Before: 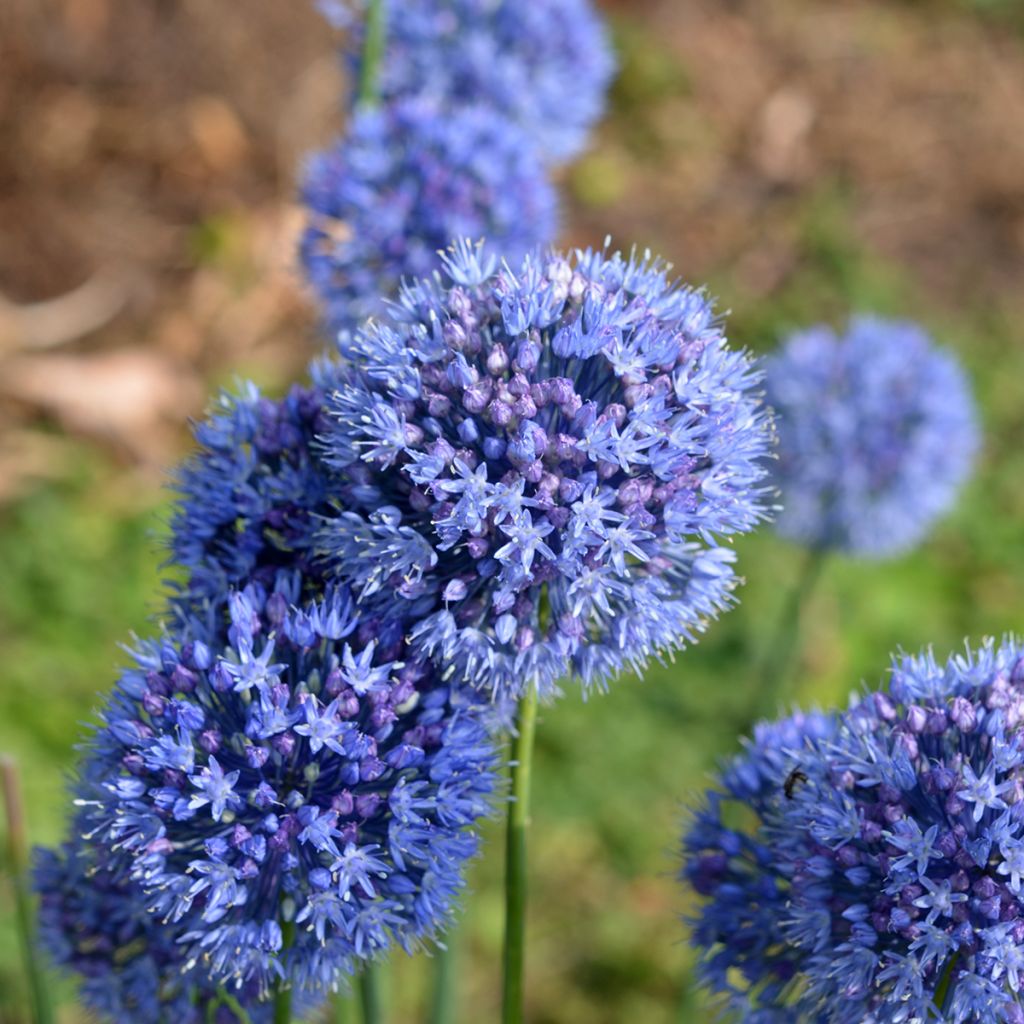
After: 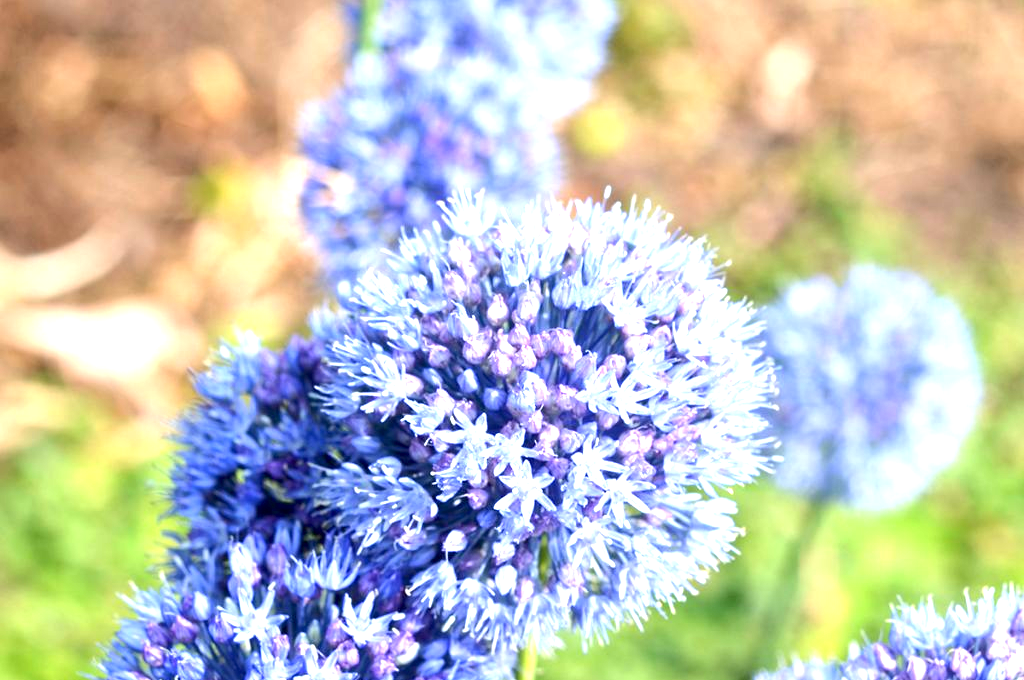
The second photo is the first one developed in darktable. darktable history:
tone curve: curves: ch0 [(0, 0) (0.003, 0.003) (0.011, 0.011) (0.025, 0.024) (0.044, 0.043) (0.069, 0.068) (0.1, 0.098) (0.136, 0.133) (0.177, 0.174) (0.224, 0.22) (0.277, 0.272) (0.335, 0.329) (0.399, 0.391) (0.468, 0.459) (0.543, 0.545) (0.623, 0.625) (0.709, 0.711) (0.801, 0.802) (0.898, 0.898) (1, 1)], color space Lab, independent channels, preserve colors none
exposure: black level correction 0.001, exposure 1.643 EV, compensate exposure bias true, compensate highlight preservation false
crop and rotate: top 4.806%, bottom 28.77%
